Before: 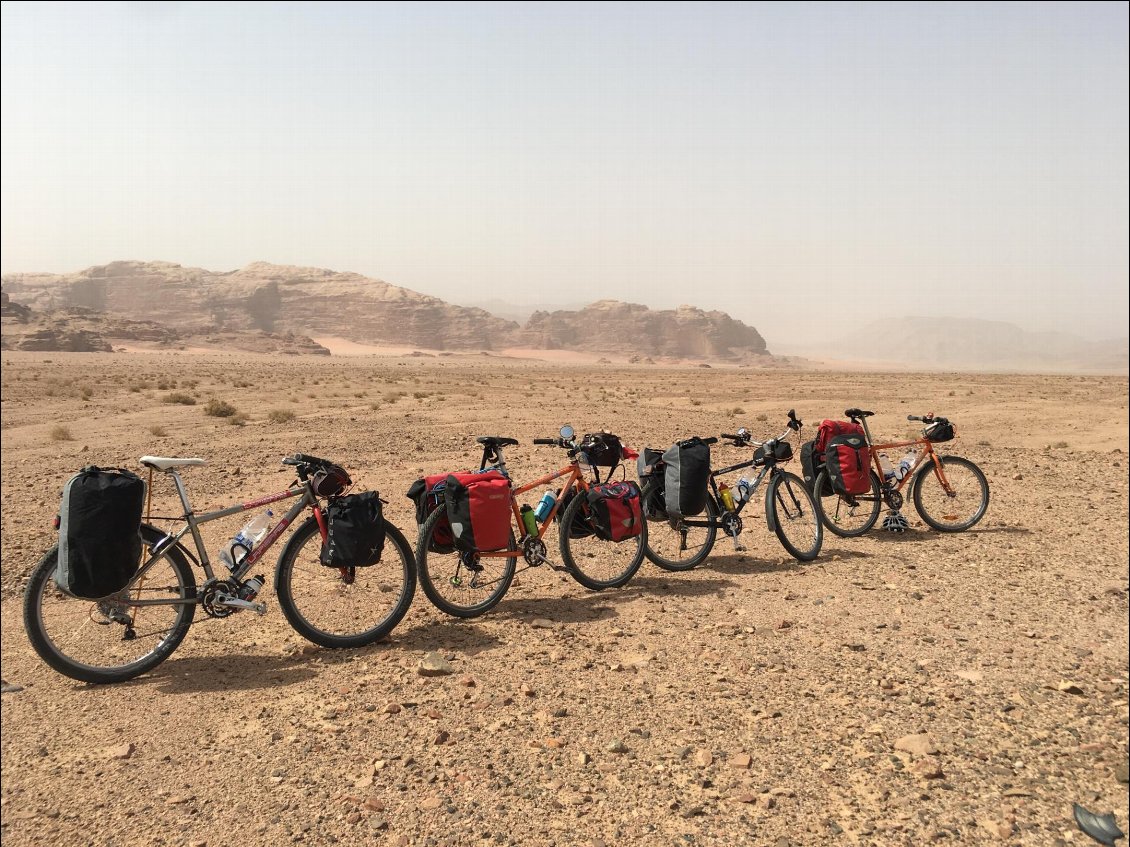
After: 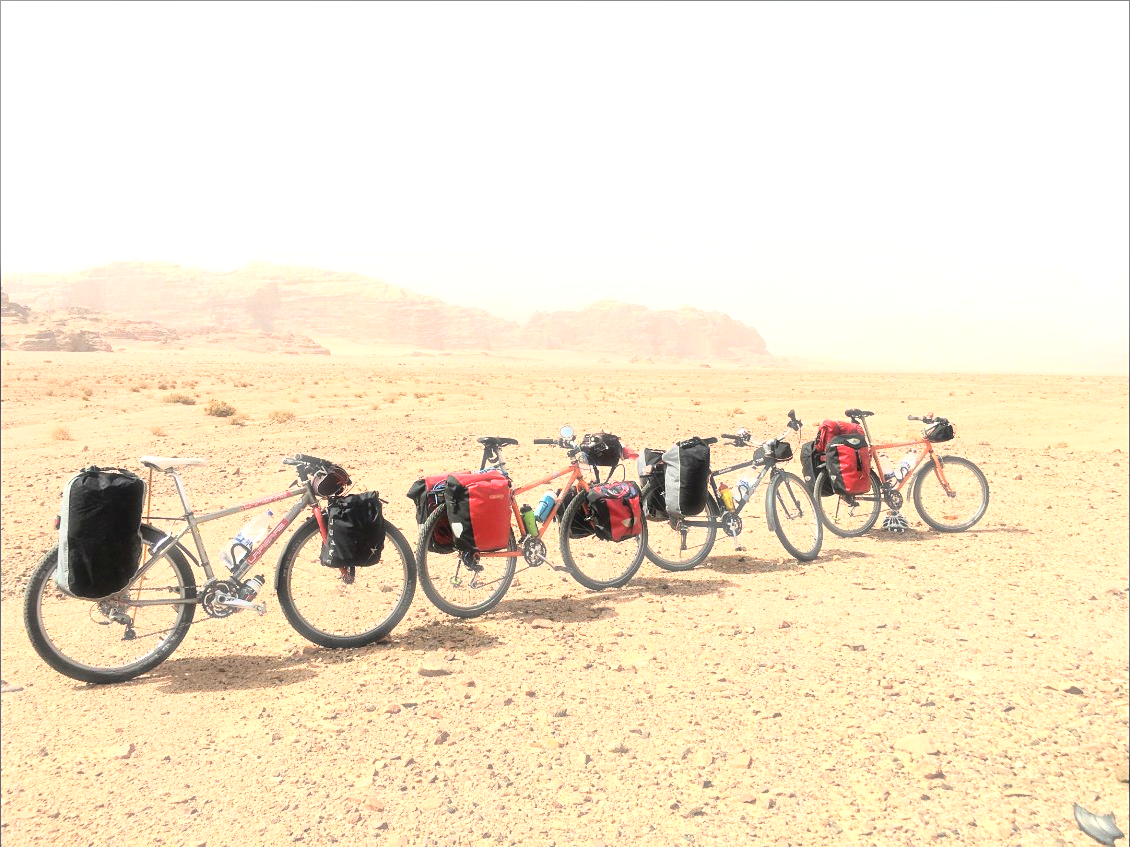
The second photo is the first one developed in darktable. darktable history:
base curve: curves: ch0 [(0, 0) (0.028, 0.03) (0.121, 0.232) (0.46, 0.748) (0.859, 0.968) (1, 1)]
exposure: black level correction 0.001, exposure 1 EV, compensate highlight preservation false
haze removal: strength -0.114, compatibility mode true, adaptive false
tone equalizer: smoothing diameter 24.86%, edges refinement/feathering 12.32, preserve details guided filter
